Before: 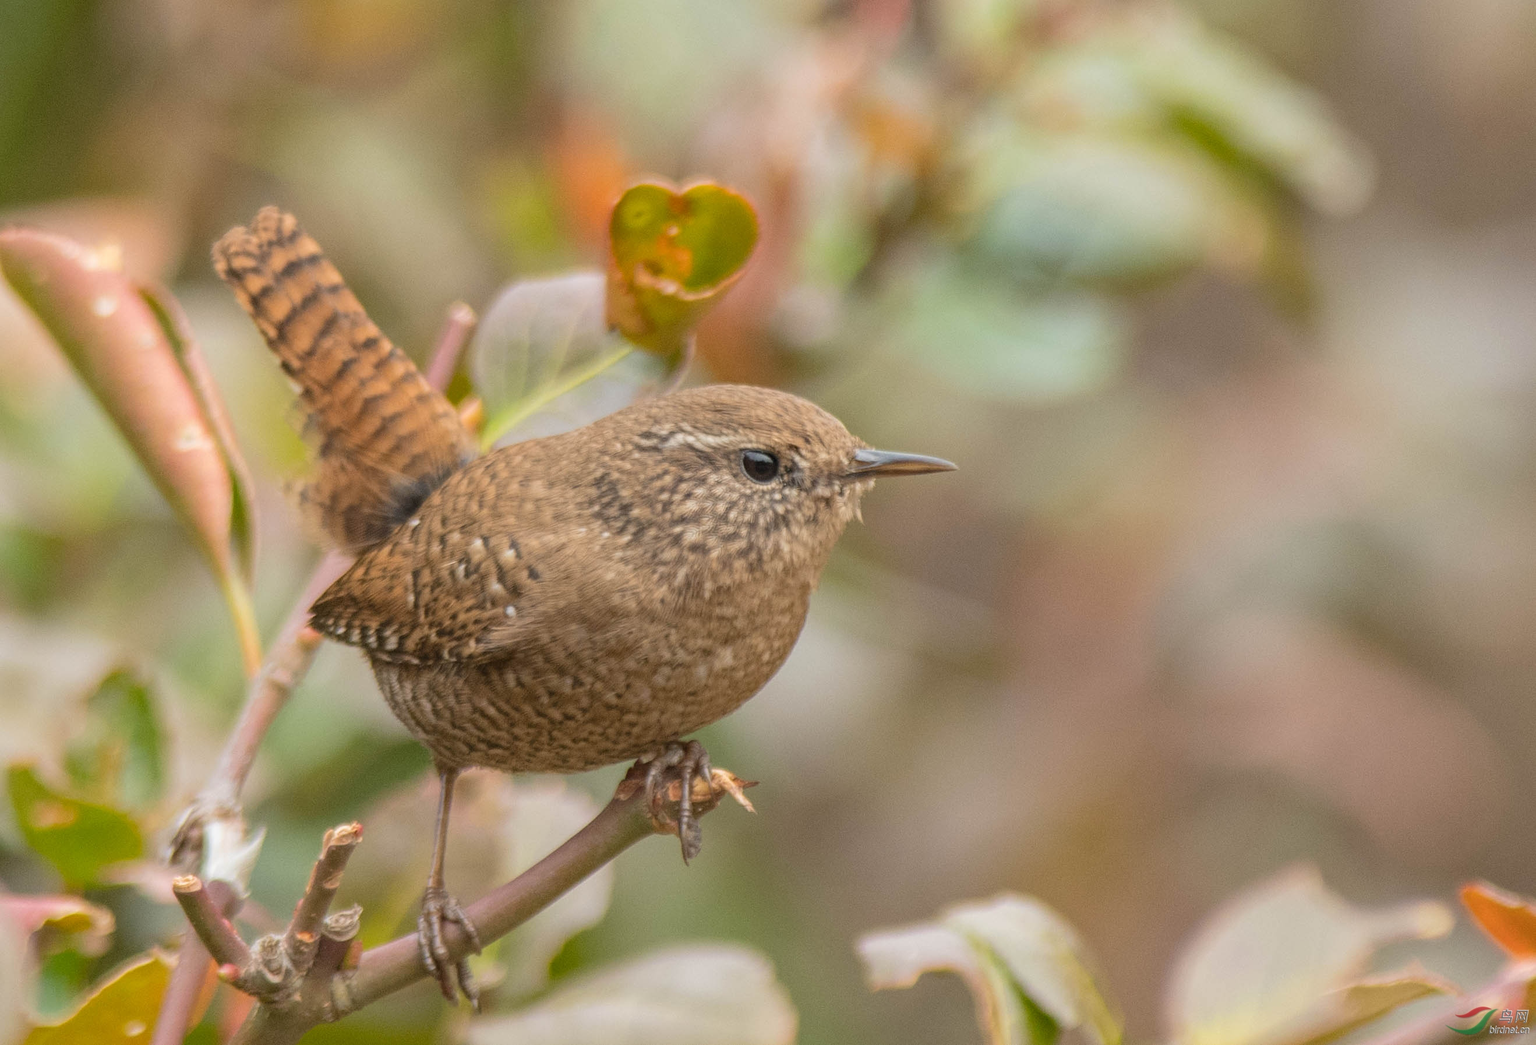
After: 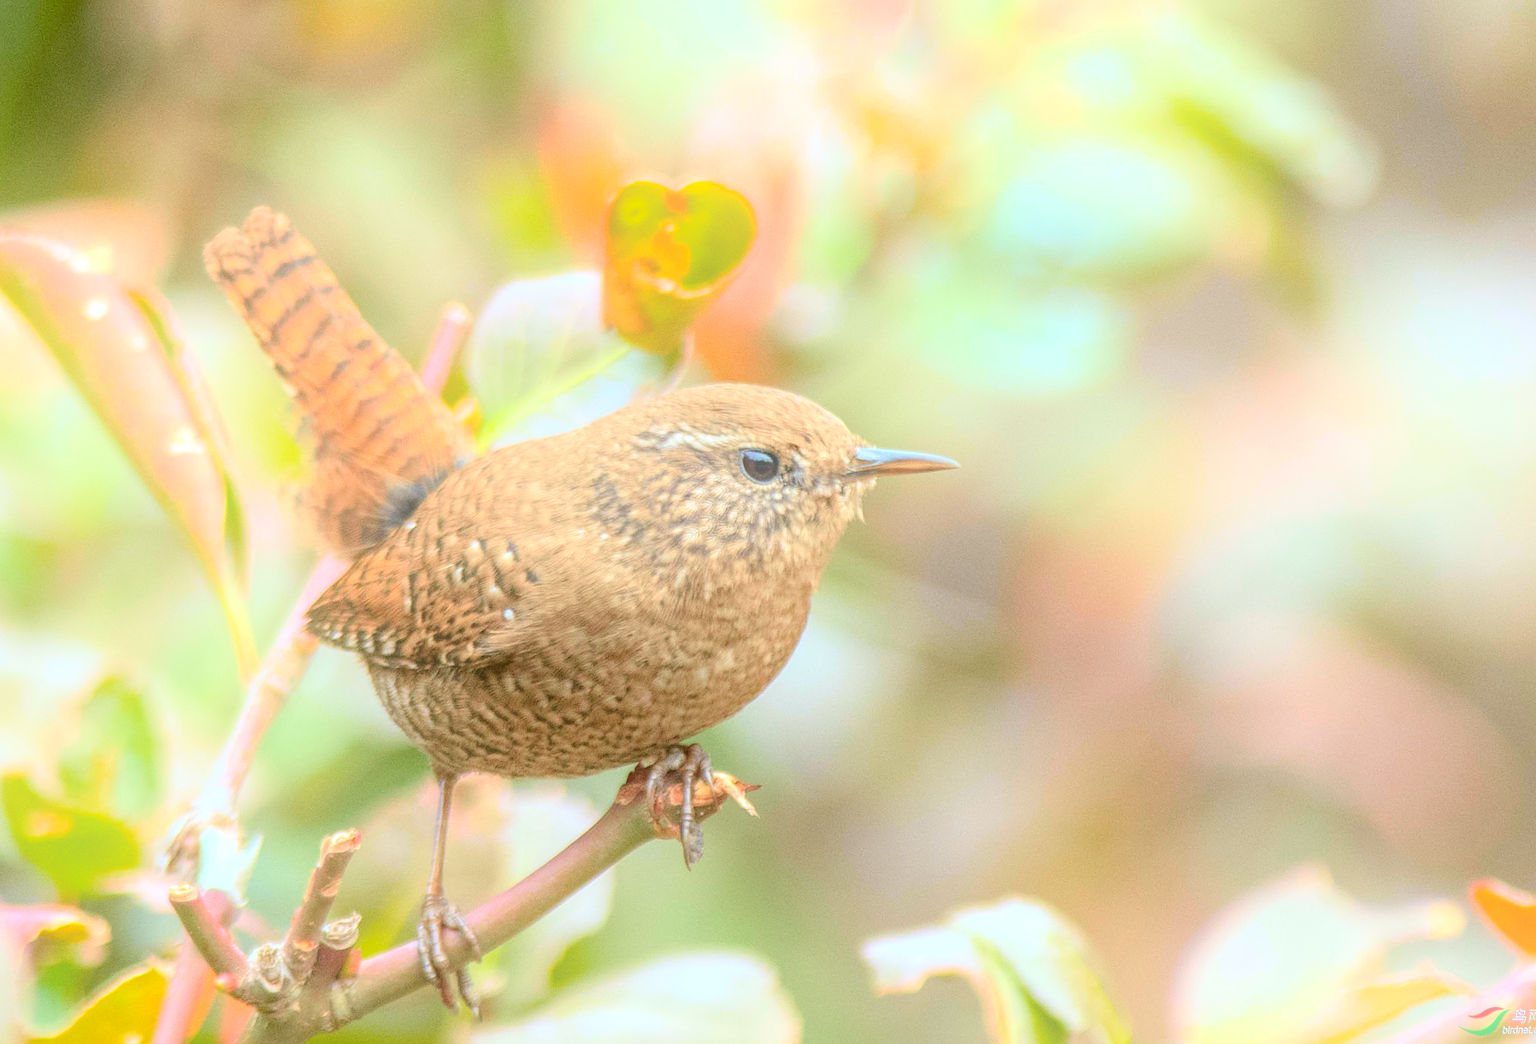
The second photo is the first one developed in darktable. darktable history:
color balance rgb: perceptual saturation grading › global saturation 30%, global vibrance 10%
local contrast: highlights 25%, shadows 75%, midtone range 0.75
bloom: size 40%
rotate and perspective: rotation -0.45°, automatic cropping original format, crop left 0.008, crop right 0.992, crop top 0.012, crop bottom 0.988
sharpen: amount 0.2
color calibration: illuminant F (fluorescent), F source F9 (Cool White Deluxe 4150 K) – high CRI, x 0.374, y 0.373, temperature 4158.34 K
exposure: black level correction 0.001, exposure 0.5 EV, compensate exposure bias true, compensate highlight preservation false
tone curve: curves: ch0 [(0, 0.021) (0.049, 0.044) (0.152, 0.14) (0.328, 0.377) (0.473, 0.543) (0.641, 0.705) (0.868, 0.887) (1, 0.969)]; ch1 [(0, 0) (0.302, 0.331) (0.427, 0.433) (0.472, 0.47) (0.502, 0.503) (0.522, 0.526) (0.564, 0.591) (0.602, 0.632) (0.677, 0.701) (0.859, 0.885) (1, 1)]; ch2 [(0, 0) (0.33, 0.301) (0.447, 0.44) (0.487, 0.496) (0.502, 0.516) (0.535, 0.554) (0.565, 0.598) (0.618, 0.629) (1, 1)], color space Lab, independent channels, preserve colors none
